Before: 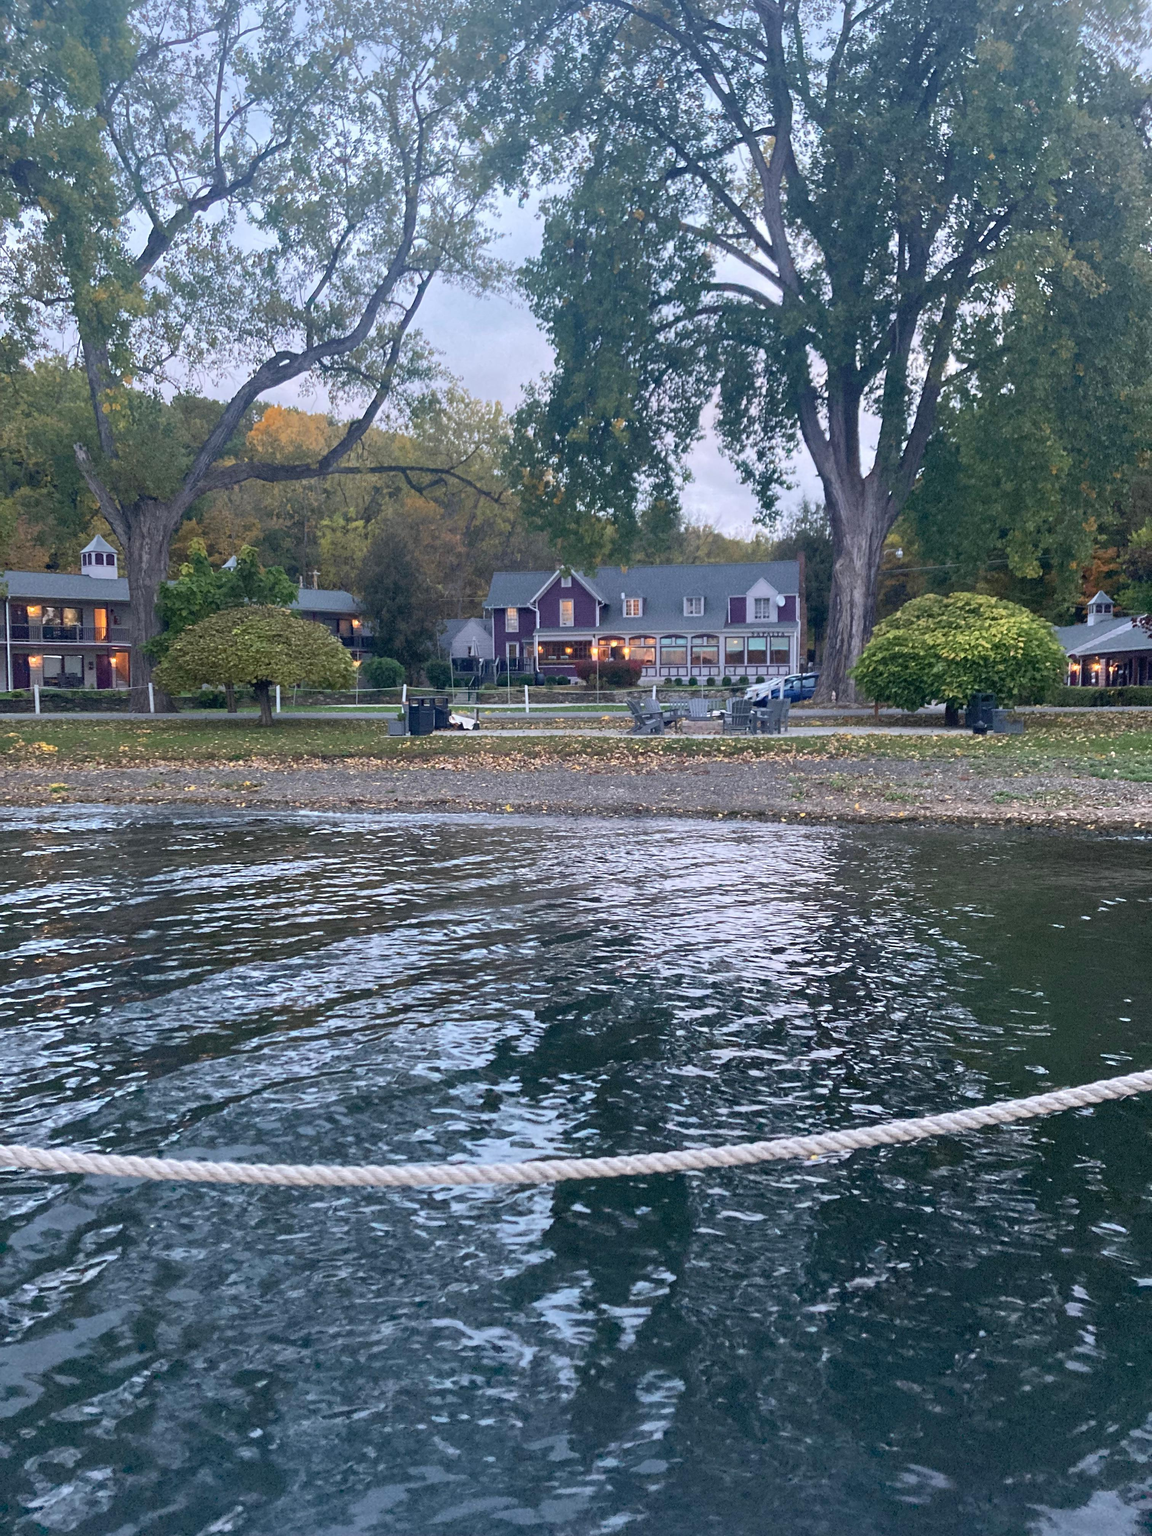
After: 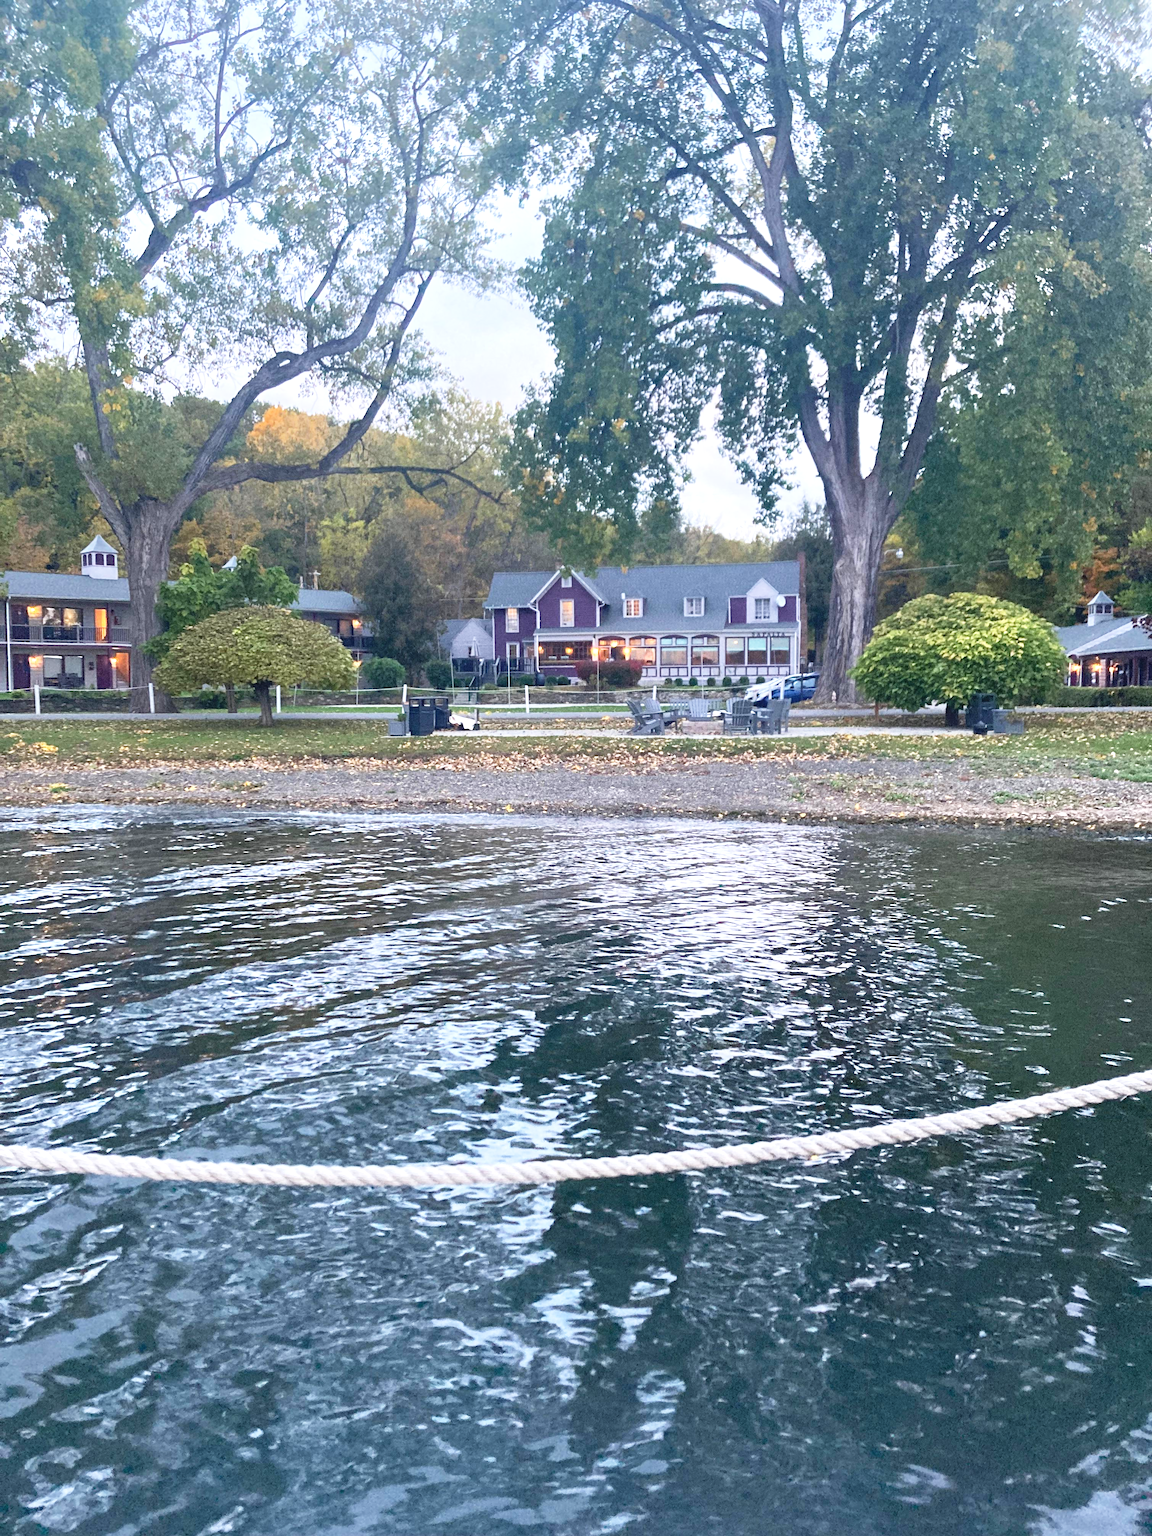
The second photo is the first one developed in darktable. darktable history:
exposure: black level correction -0.002, exposure 0.543 EV, compensate highlight preservation false
base curve: curves: ch0 [(0, 0) (0.666, 0.806) (1, 1)], preserve colors none
